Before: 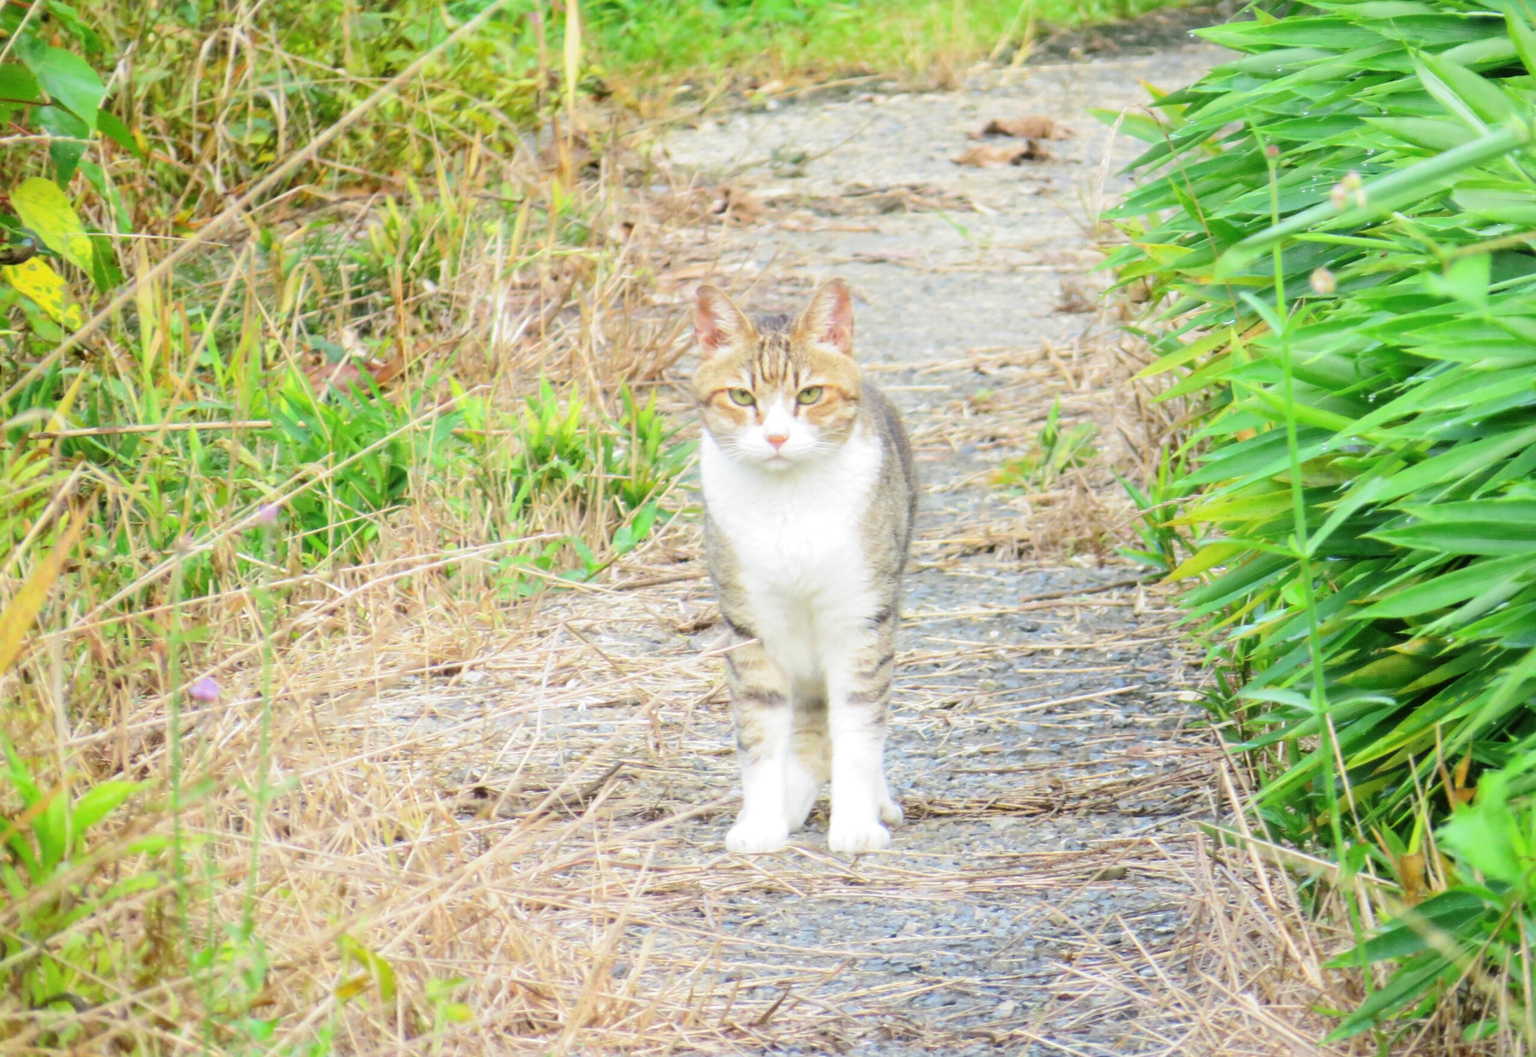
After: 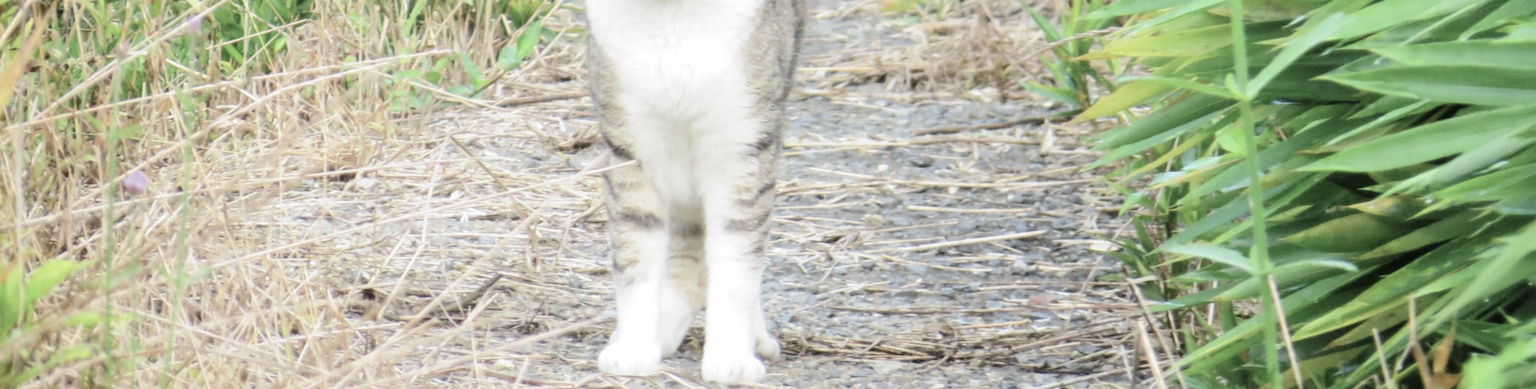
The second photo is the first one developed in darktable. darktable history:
crop: top 45.551%, bottom 12.262%
rotate and perspective: rotation 1.69°, lens shift (vertical) -0.023, lens shift (horizontal) -0.291, crop left 0.025, crop right 0.988, crop top 0.092, crop bottom 0.842
tone equalizer: on, module defaults
color correction: saturation 0.57
